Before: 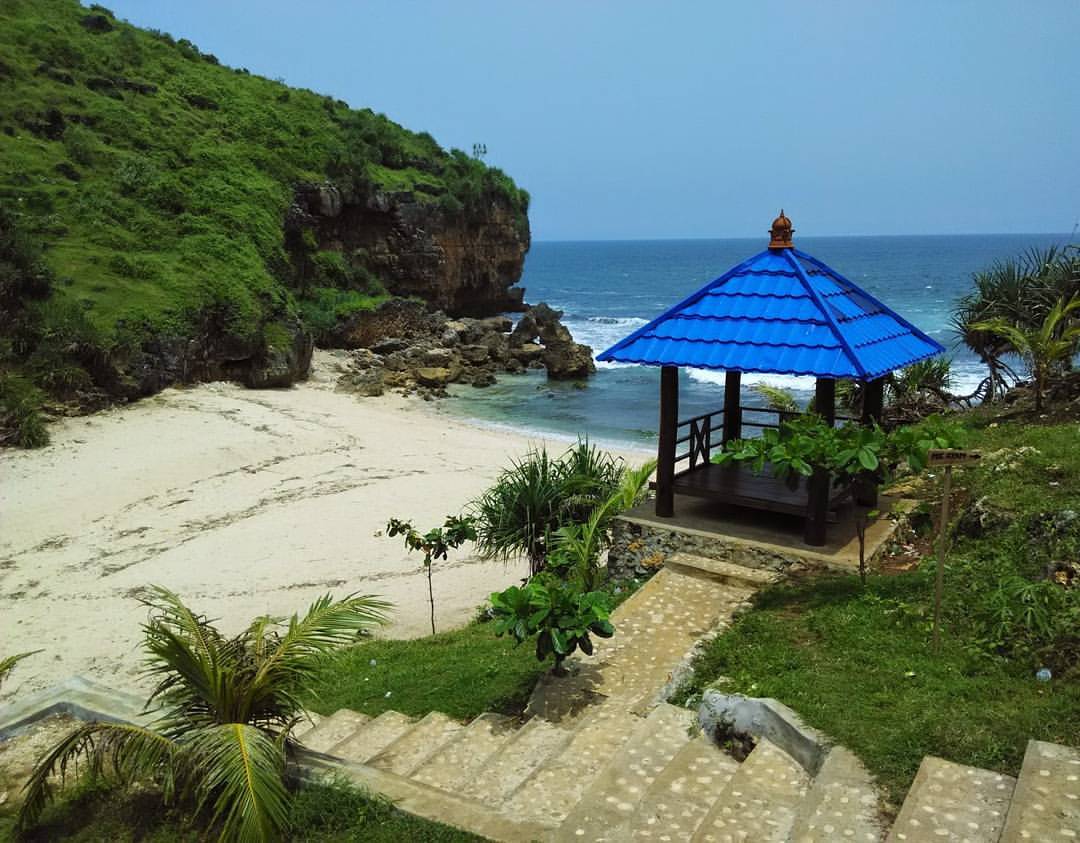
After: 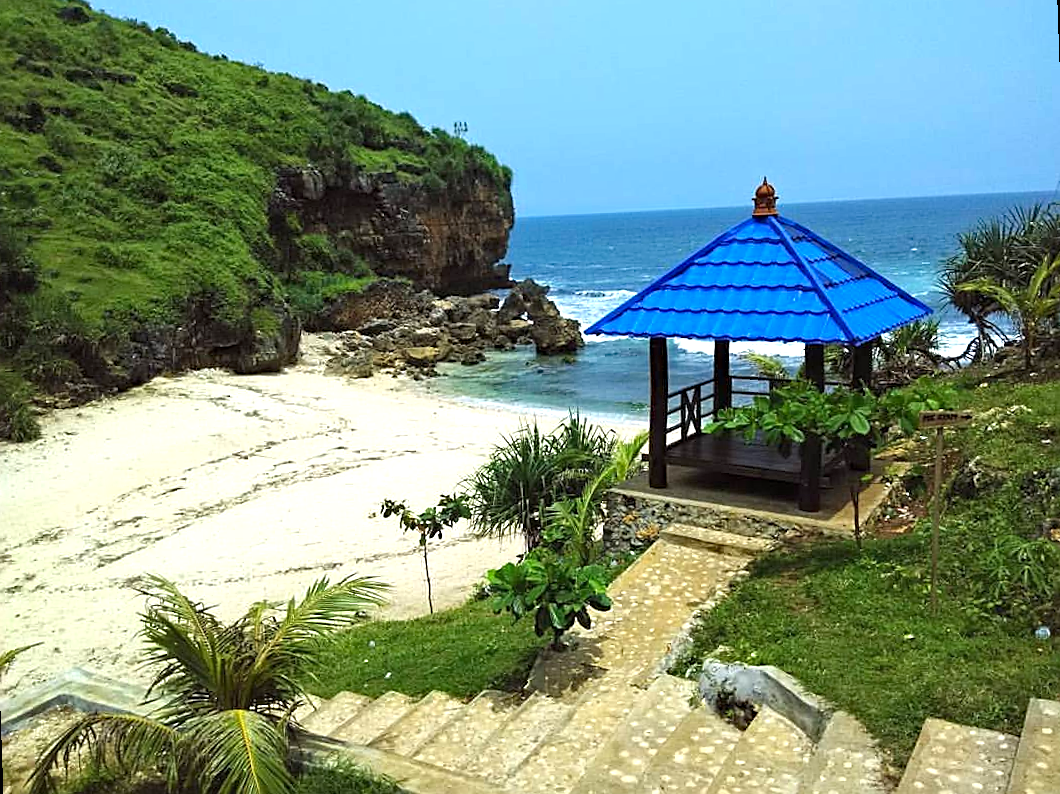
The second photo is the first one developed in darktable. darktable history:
haze removal: adaptive false
exposure: black level correction 0, exposure 0.7 EV, compensate exposure bias true, compensate highlight preservation false
rotate and perspective: rotation -2°, crop left 0.022, crop right 0.978, crop top 0.049, crop bottom 0.951
sharpen: on, module defaults
